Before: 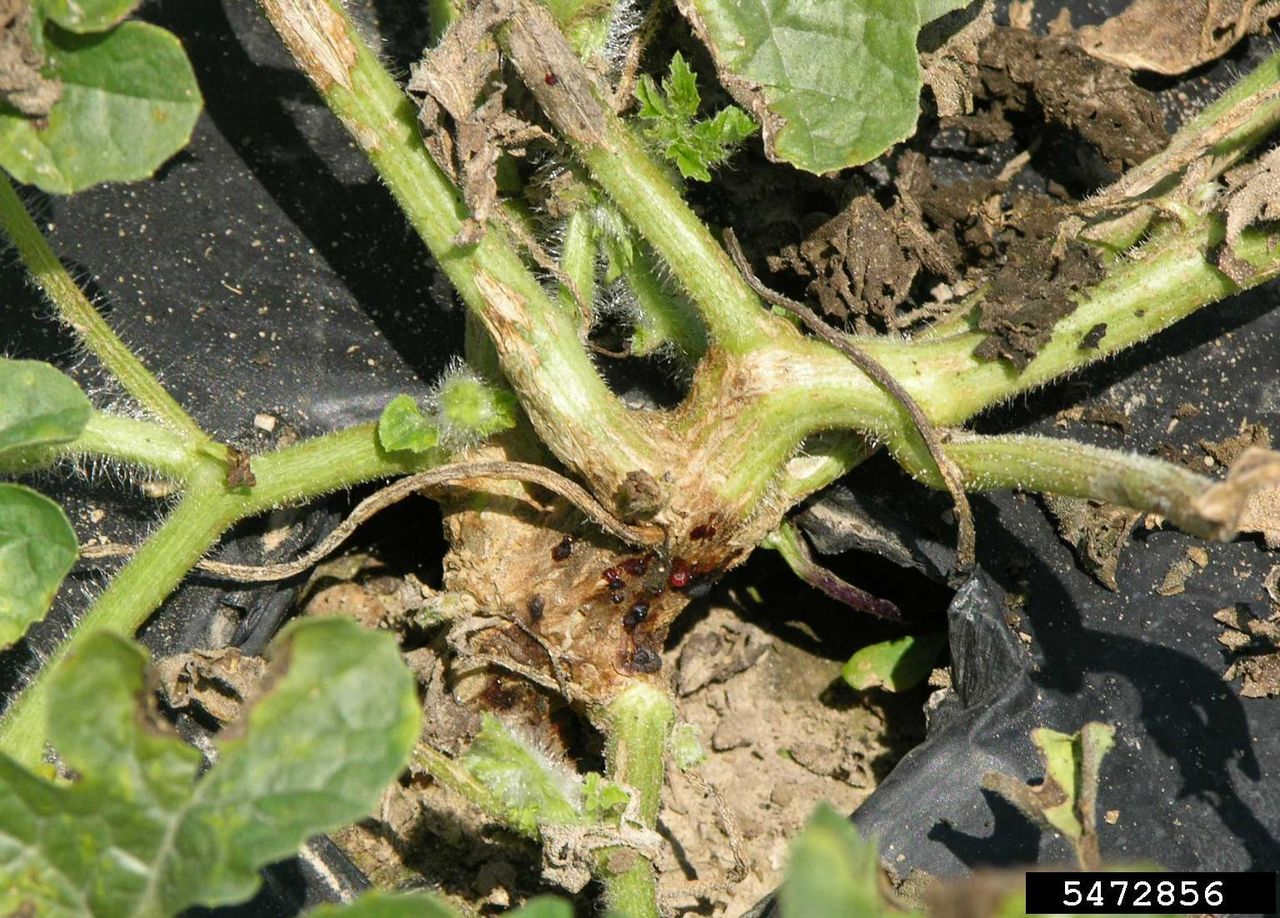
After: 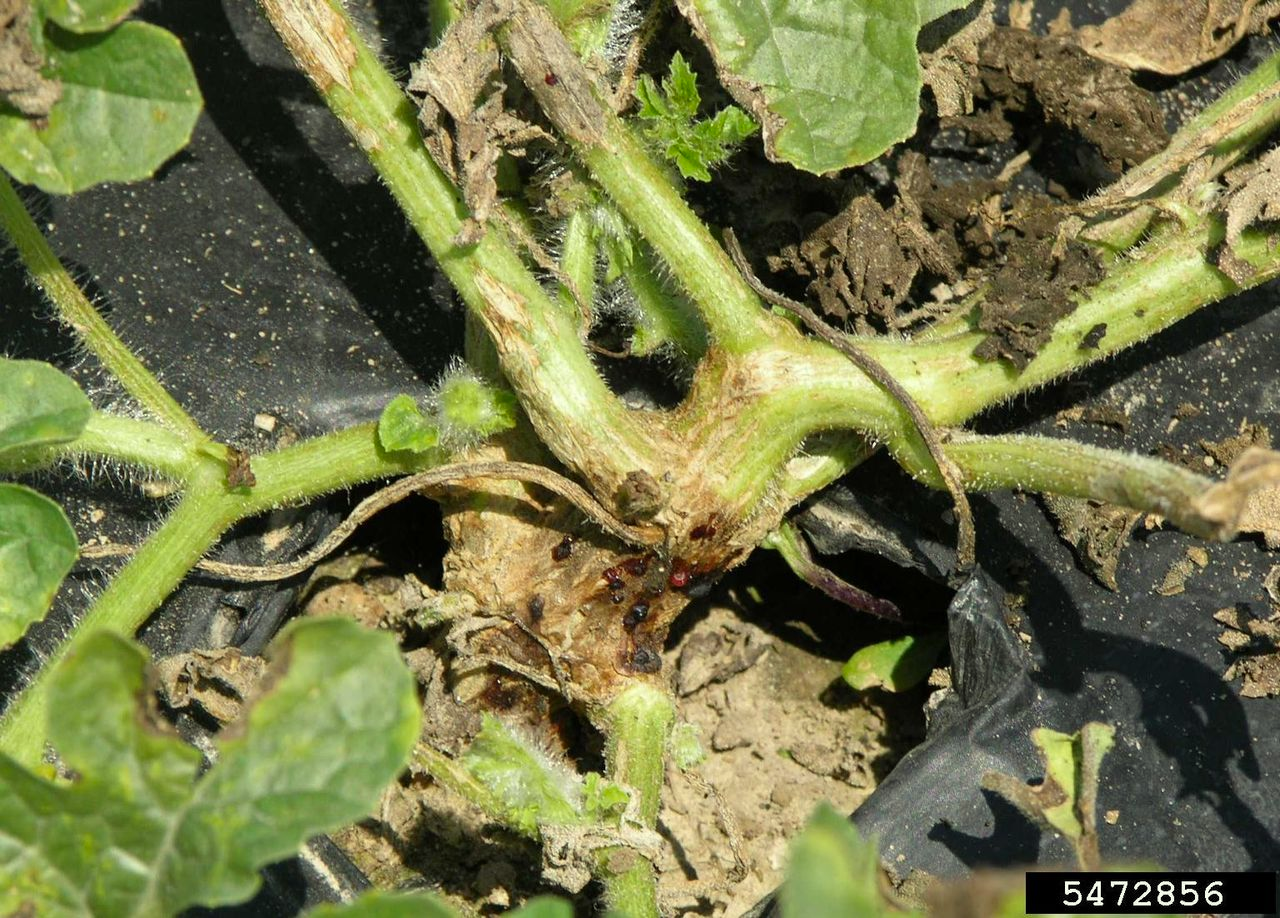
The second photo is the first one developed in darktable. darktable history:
color correction: highlights a* -4.27, highlights b* 6.86
